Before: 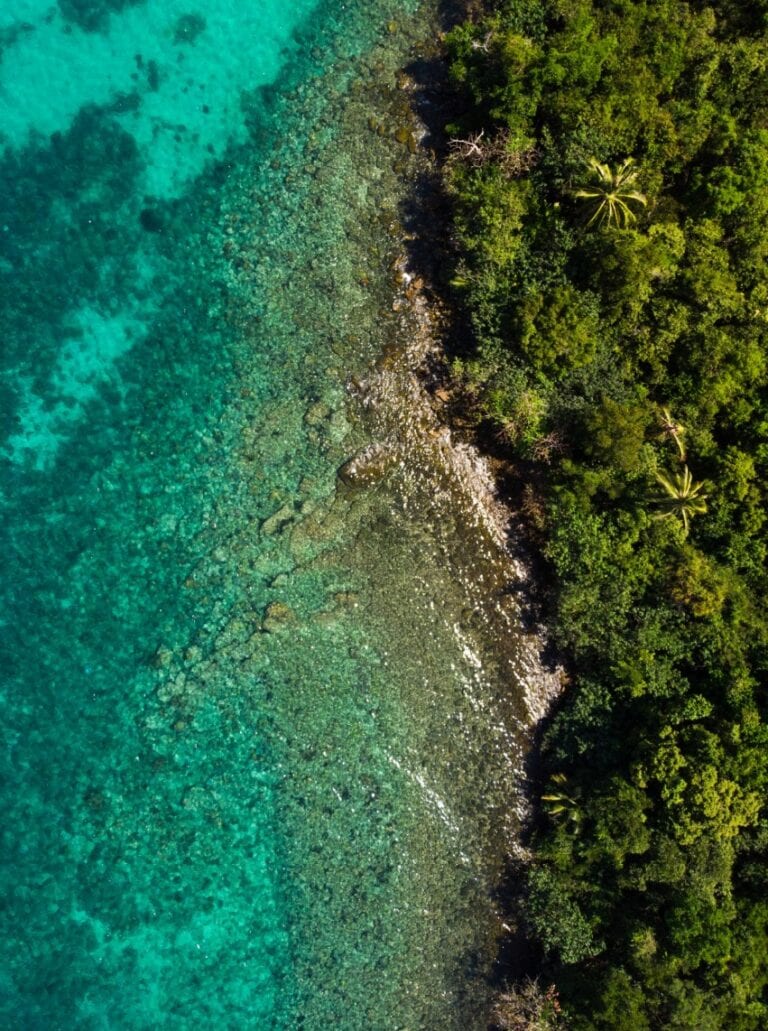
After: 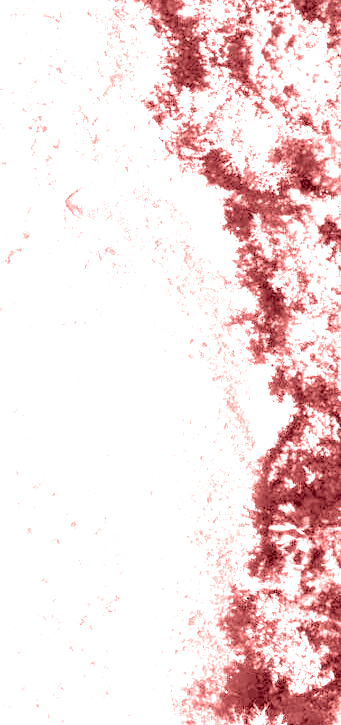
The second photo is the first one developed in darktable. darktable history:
color balance rgb: perceptual saturation grading › global saturation 25%, global vibrance 20%
colorize: saturation 60%, source mix 100%
rgb levels: levels [[0.013, 0.434, 0.89], [0, 0.5, 1], [0, 0.5, 1]]
crop: left 35.432%, top 26.233%, right 20.145%, bottom 3.432%
exposure: black level correction 0, exposure 4 EV, compensate exposure bias true, compensate highlight preservation false
